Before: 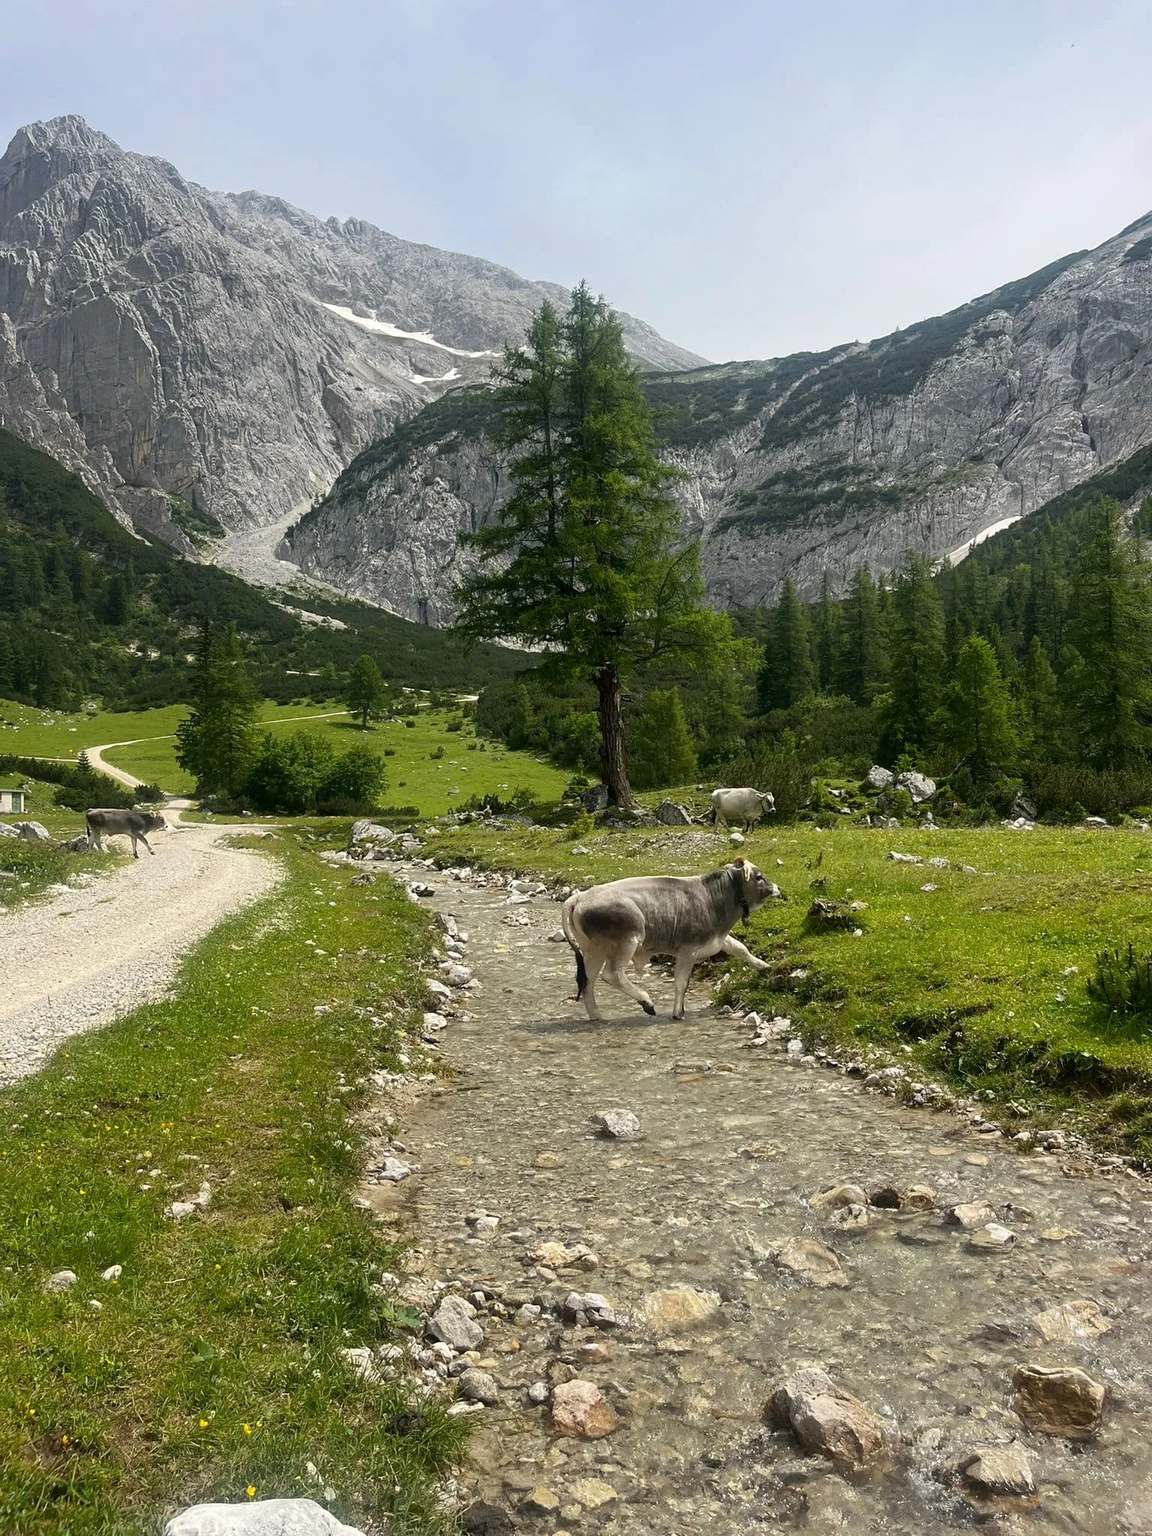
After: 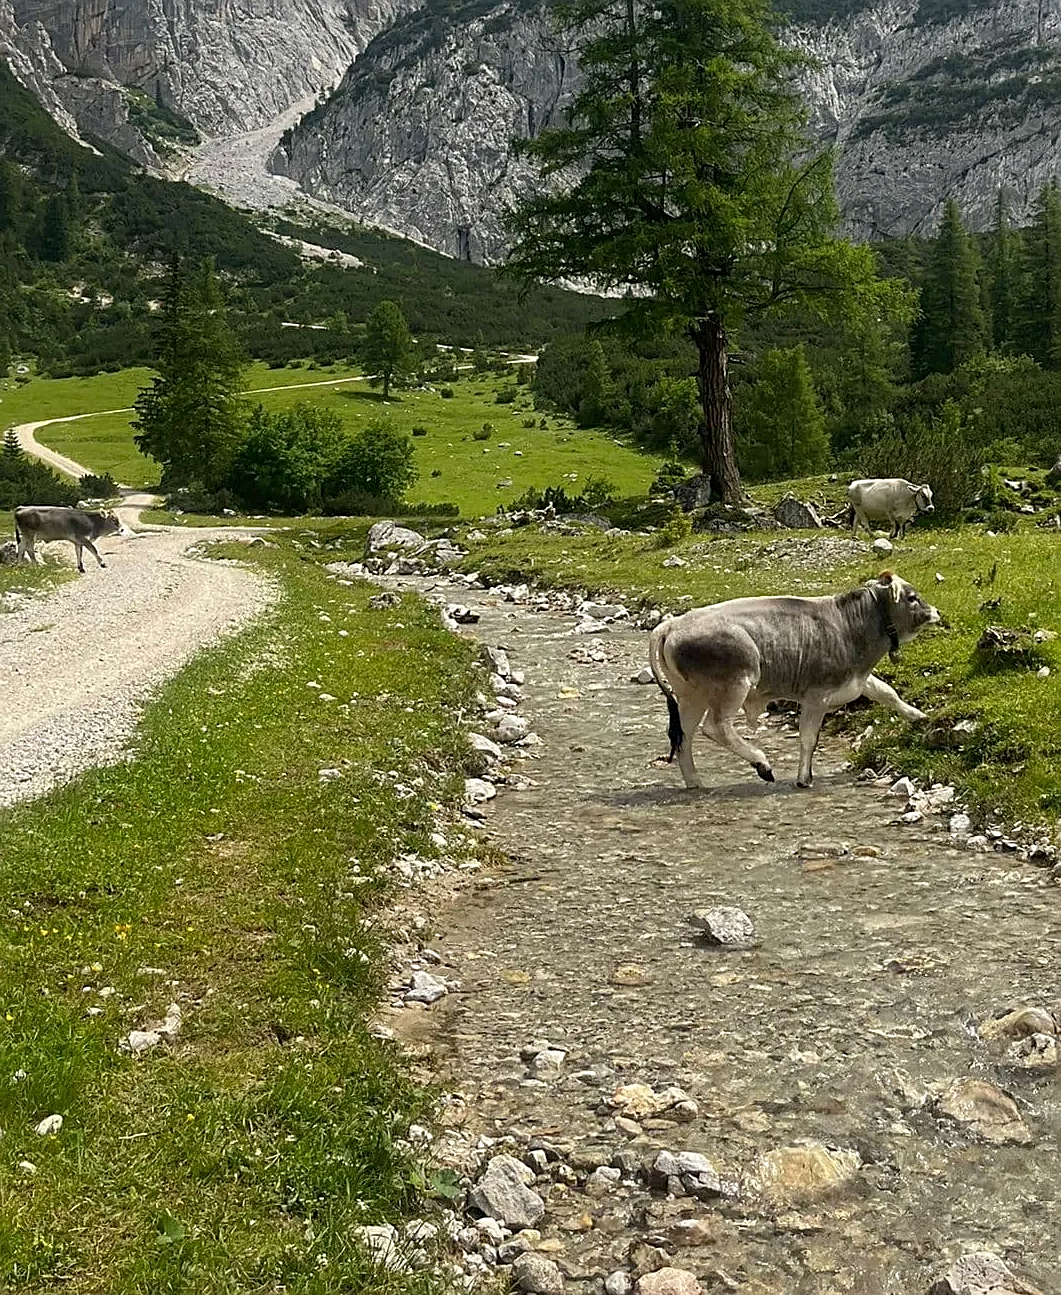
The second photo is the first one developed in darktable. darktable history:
haze removal: compatibility mode true, adaptive false
crop: left 6.53%, top 27.963%, right 24.335%, bottom 8.771%
sharpen: on, module defaults
